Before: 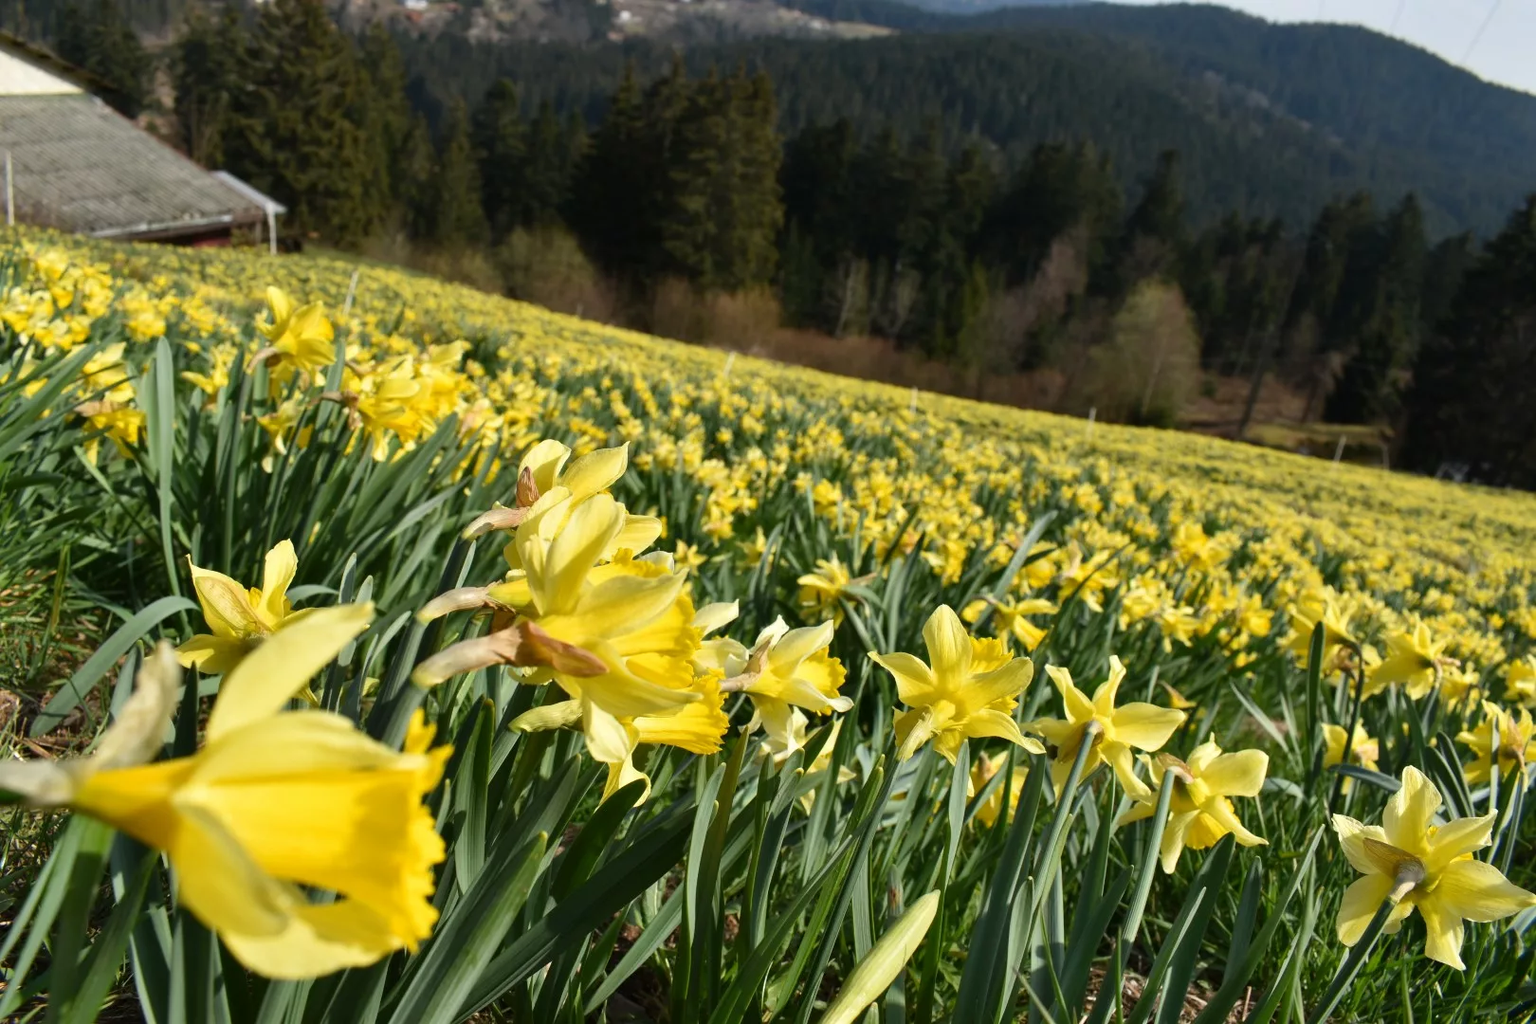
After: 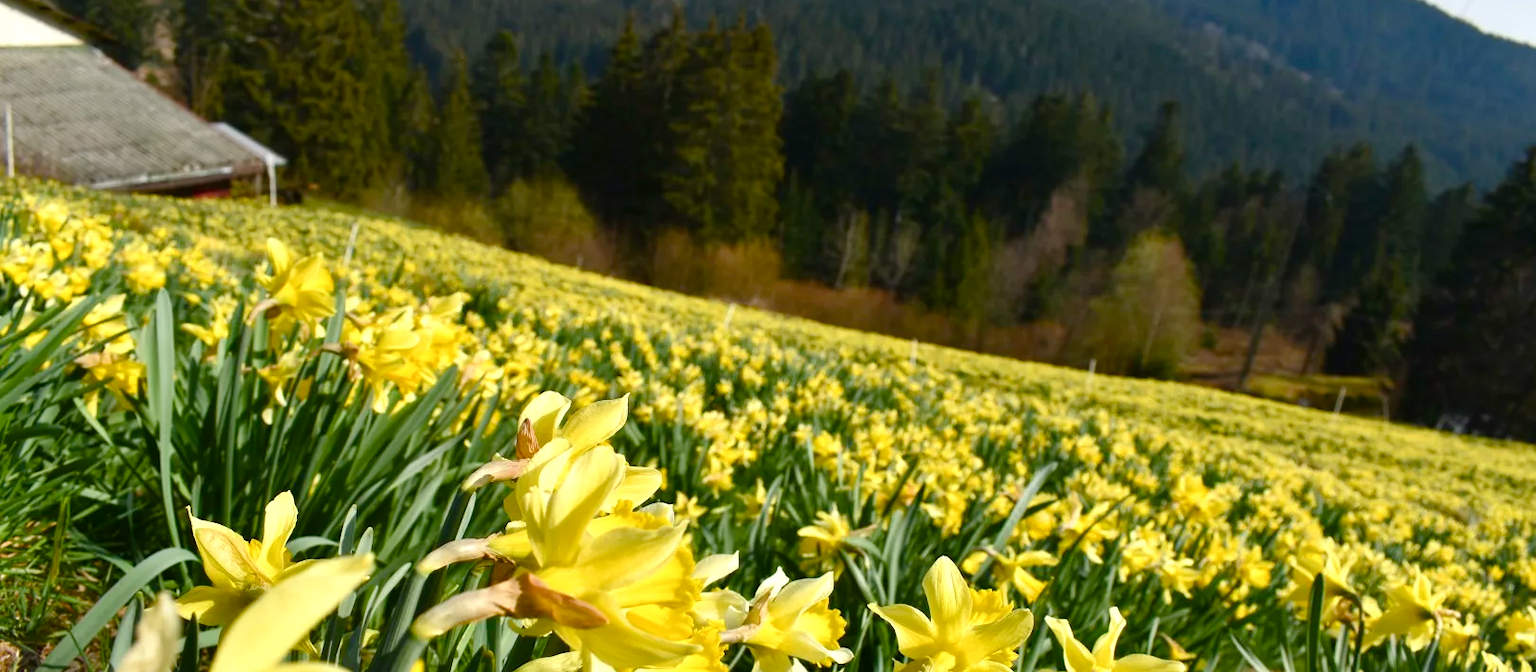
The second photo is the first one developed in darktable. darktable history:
color balance rgb: perceptual saturation grading › global saturation 45.782%, perceptual saturation grading › highlights -49.199%, perceptual saturation grading › shadows 29.26%, global vibrance 9.208%
exposure: exposure 0.3 EV, compensate exposure bias true, compensate highlight preservation false
crop and rotate: top 4.807%, bottom 29.534%
